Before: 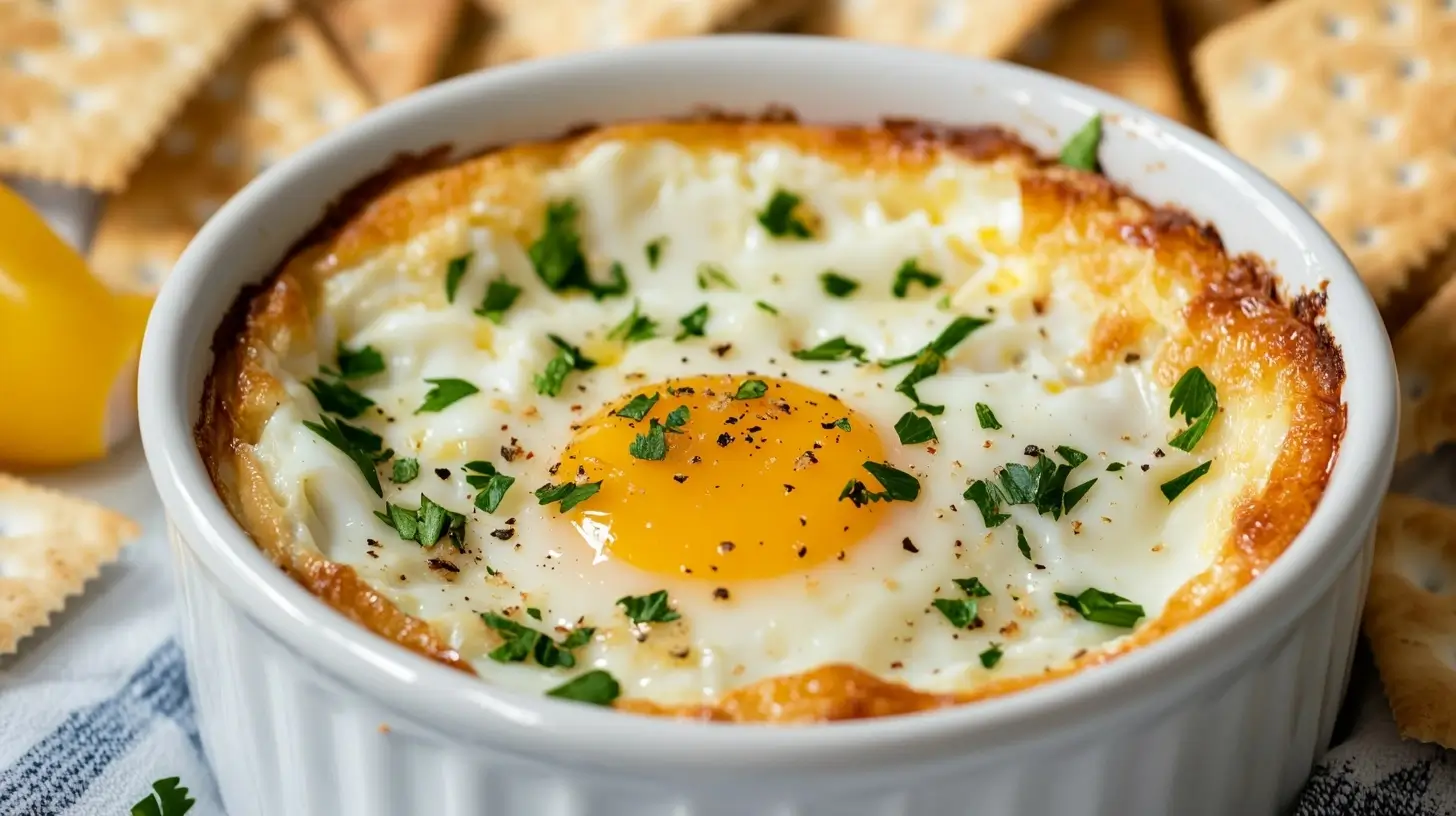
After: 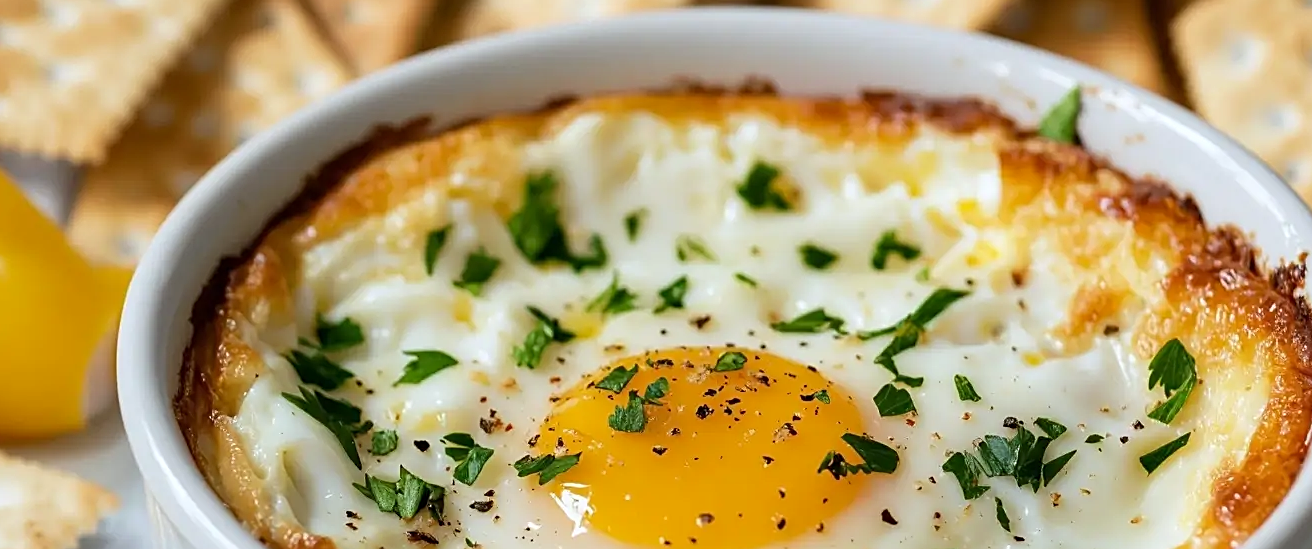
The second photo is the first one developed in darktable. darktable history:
crop: left 1.509%, top 3.452%, right 7.696%, bottom 28.452%
shadows and highlights: shadows 4.1, highlights -17.6, soften with gaussian
white balance: red 0.98, blue 1.034
sharpen: on, module defaults
